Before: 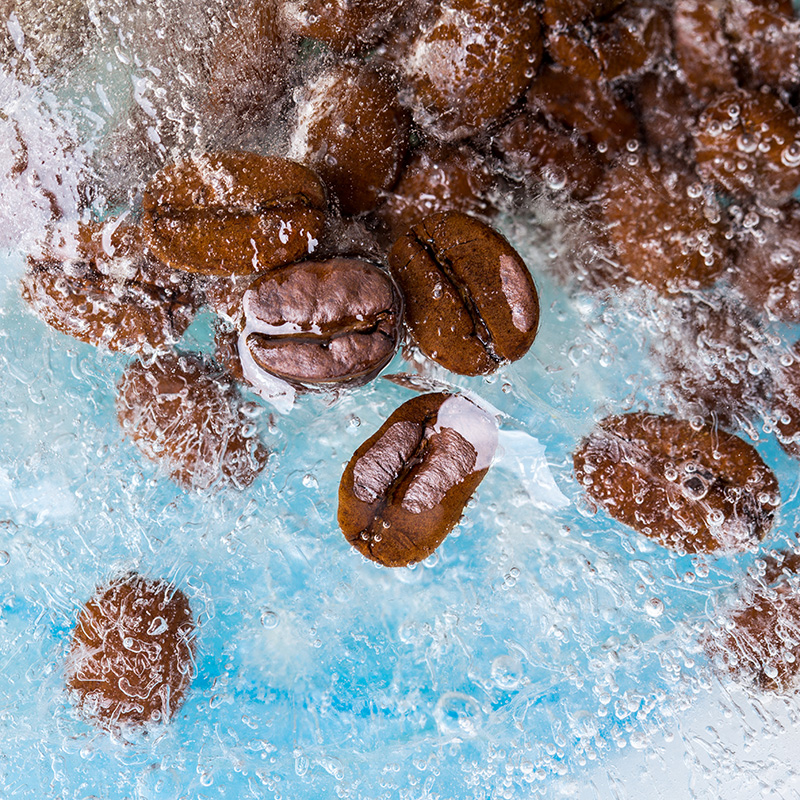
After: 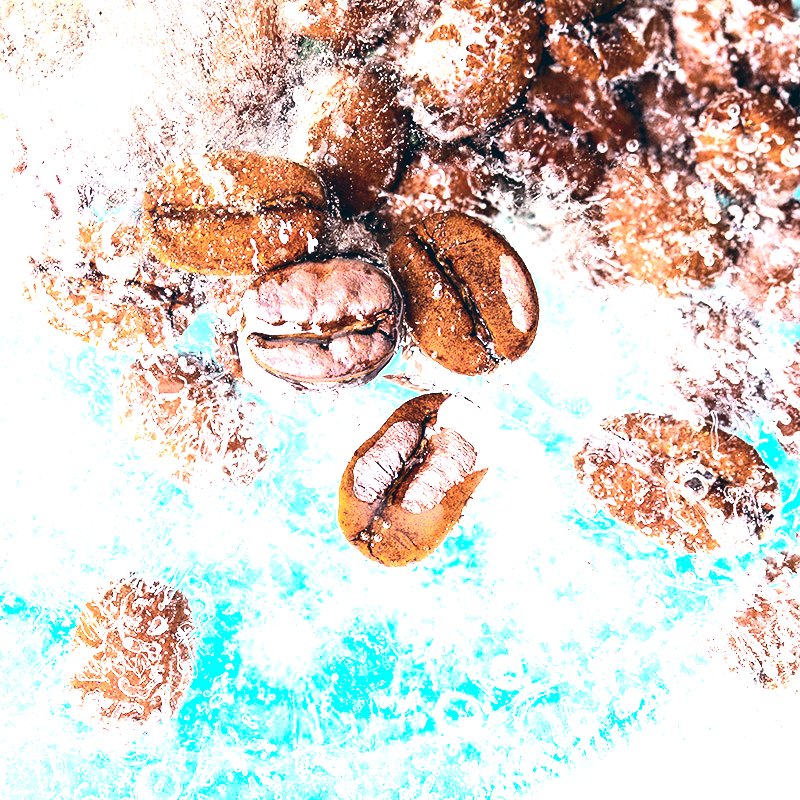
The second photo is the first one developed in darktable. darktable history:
color balance: lift [1.016, 0.983, 1, 1.017], gamma [0.958, 1, 1, 1], gain [0.981, 1.007, 0.993, 1.002], input saturation 118.26%, contrast 13.43%, contrast fulcrum 21.62%, output saturation 82.76%
contrast brightness saturation: contrast 0.28
exposure: black level correction 0, exposure 2.138 EV, compensate exposure bias true, compensate highlight preservation false
